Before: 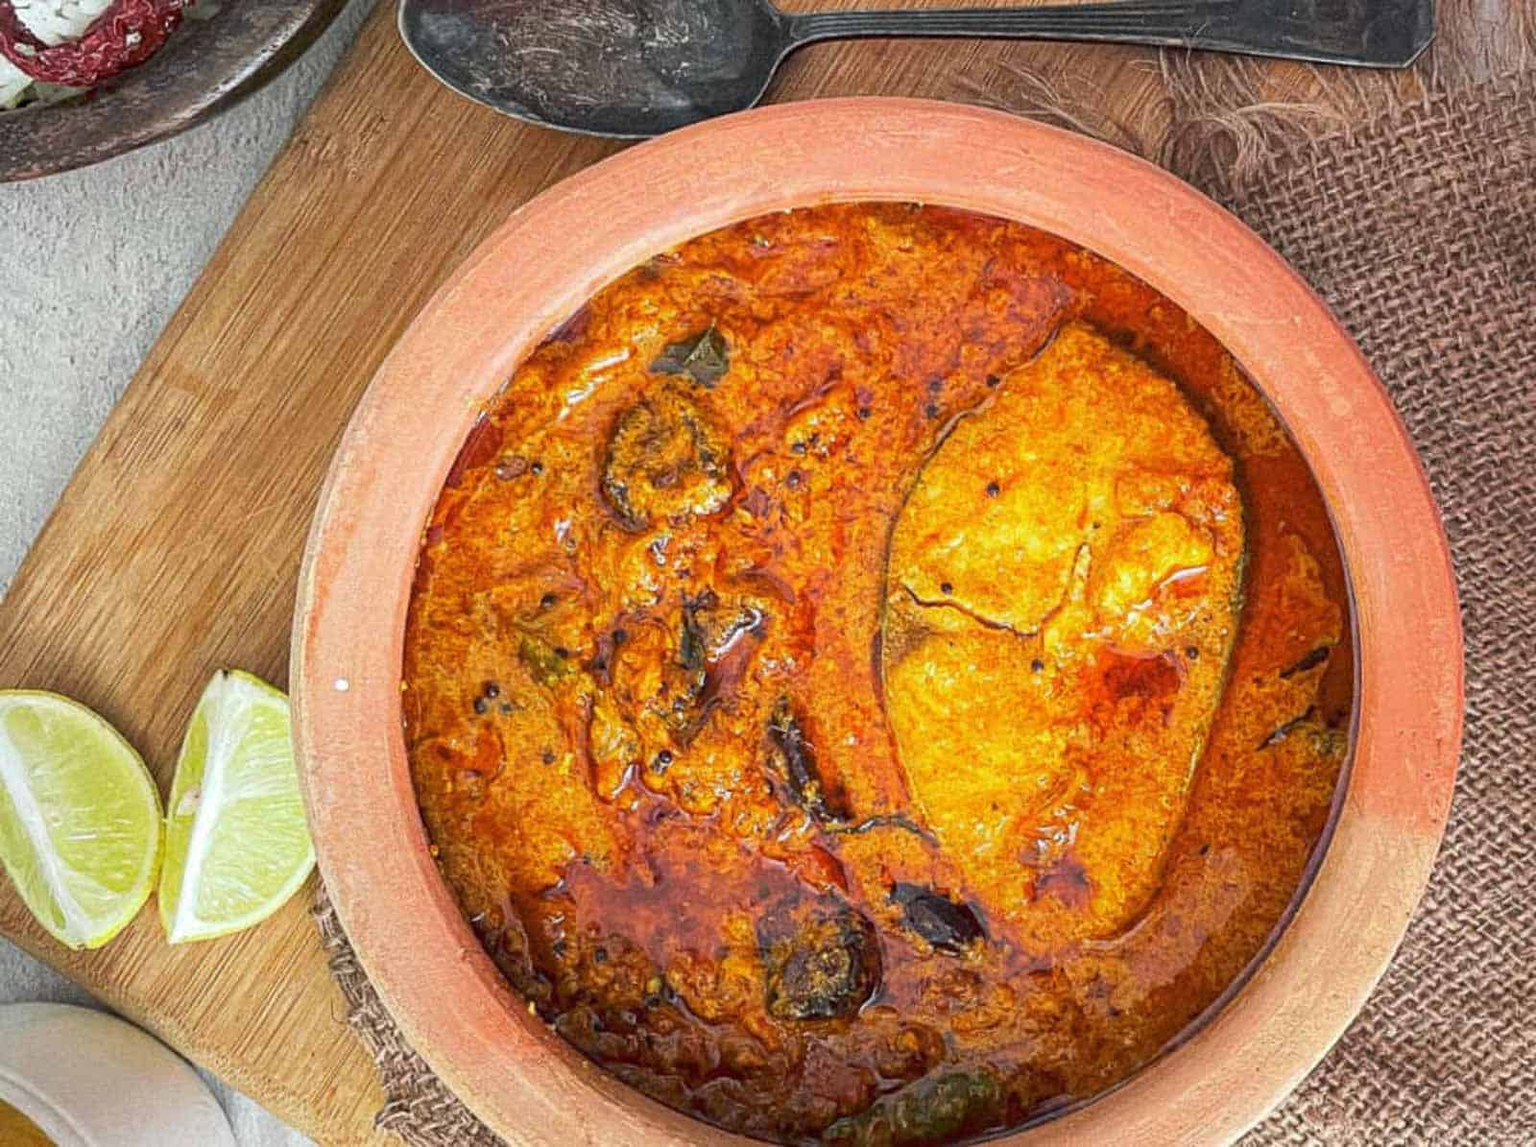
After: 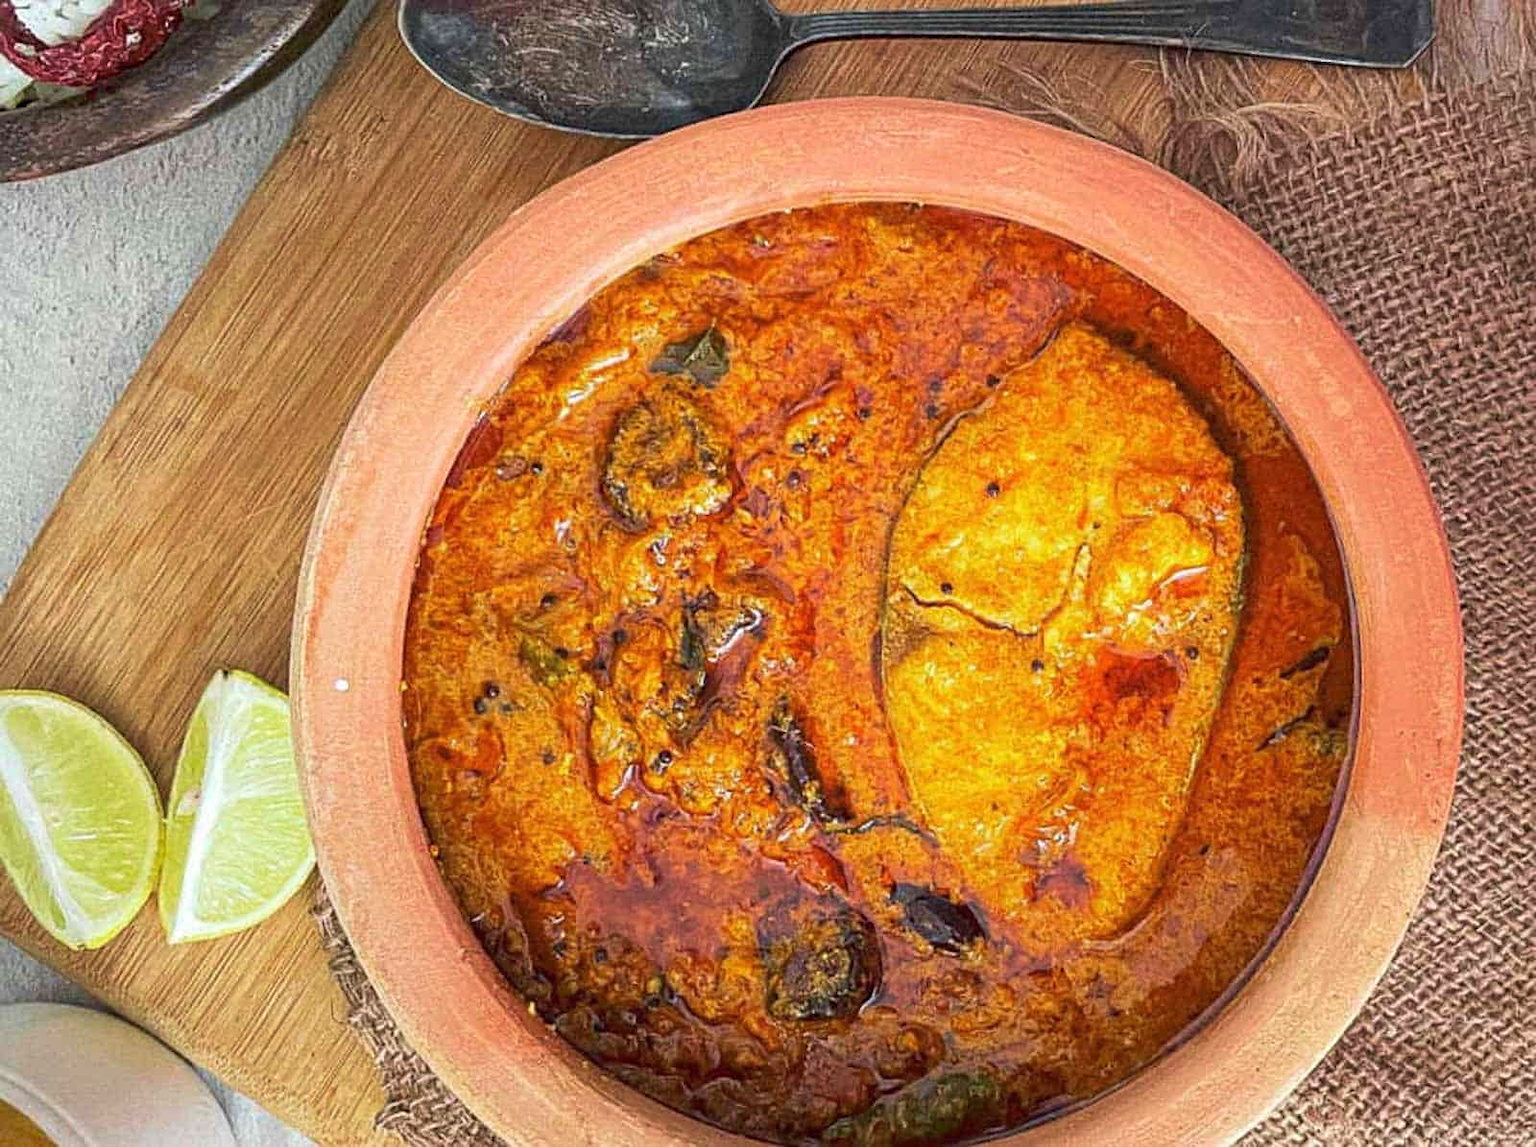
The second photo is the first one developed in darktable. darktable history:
velvia: on, module defaults
sharpen: amount 0.212
